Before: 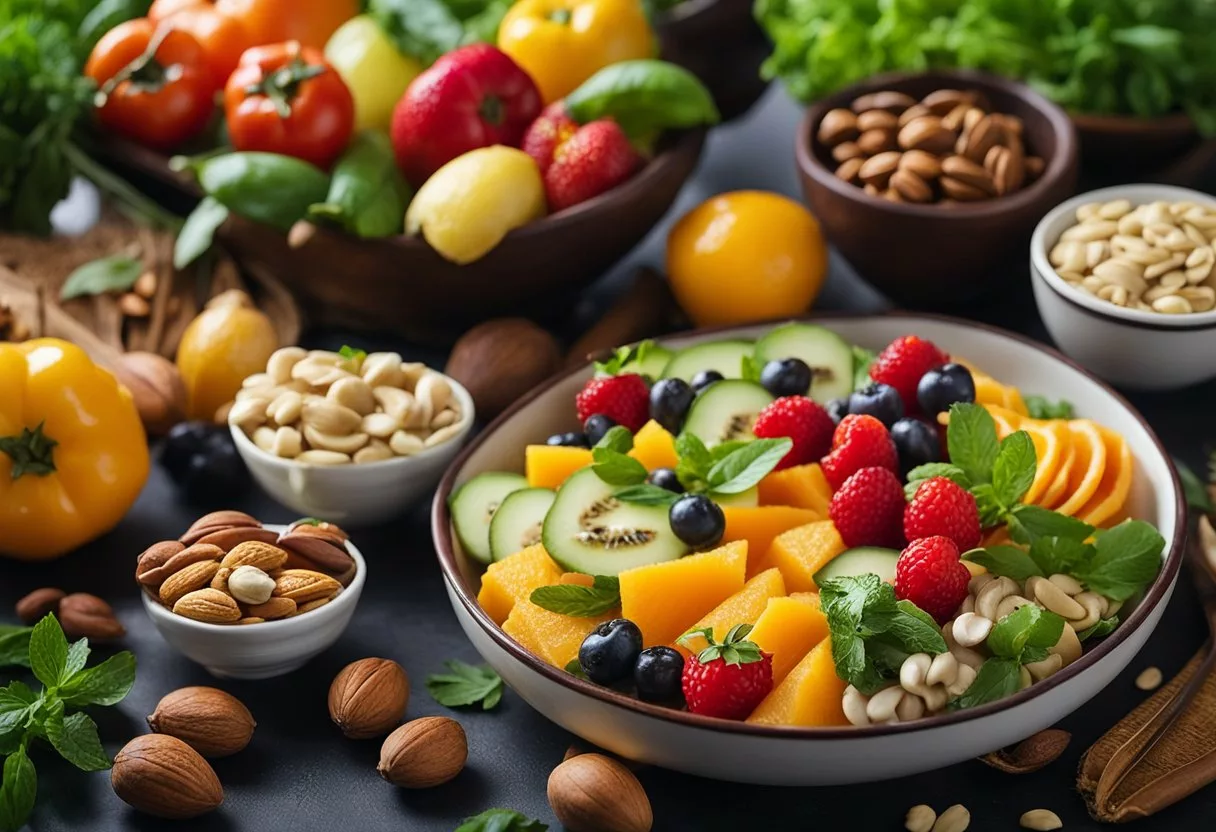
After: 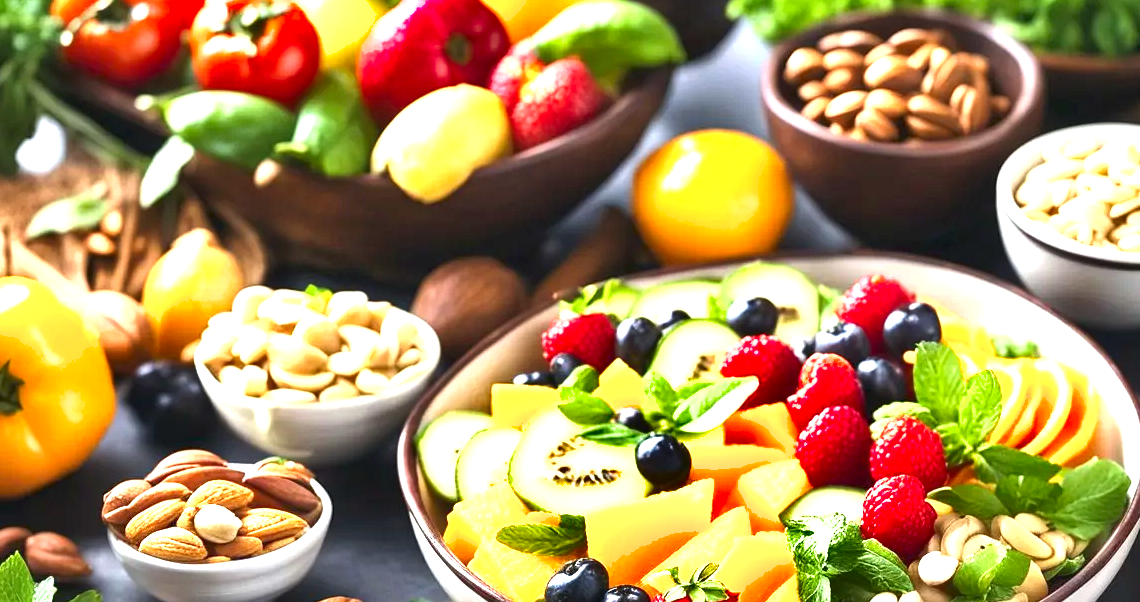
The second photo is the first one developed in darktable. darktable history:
shadows and highlights: soften with gaussian
exposure: black level correction 0, exposure 1.988 EV, compensate exposure bias true, compensate highlight preservation false
crop: left 2.828%, top 7.355%, right 3.405%, bottom 20.211%
